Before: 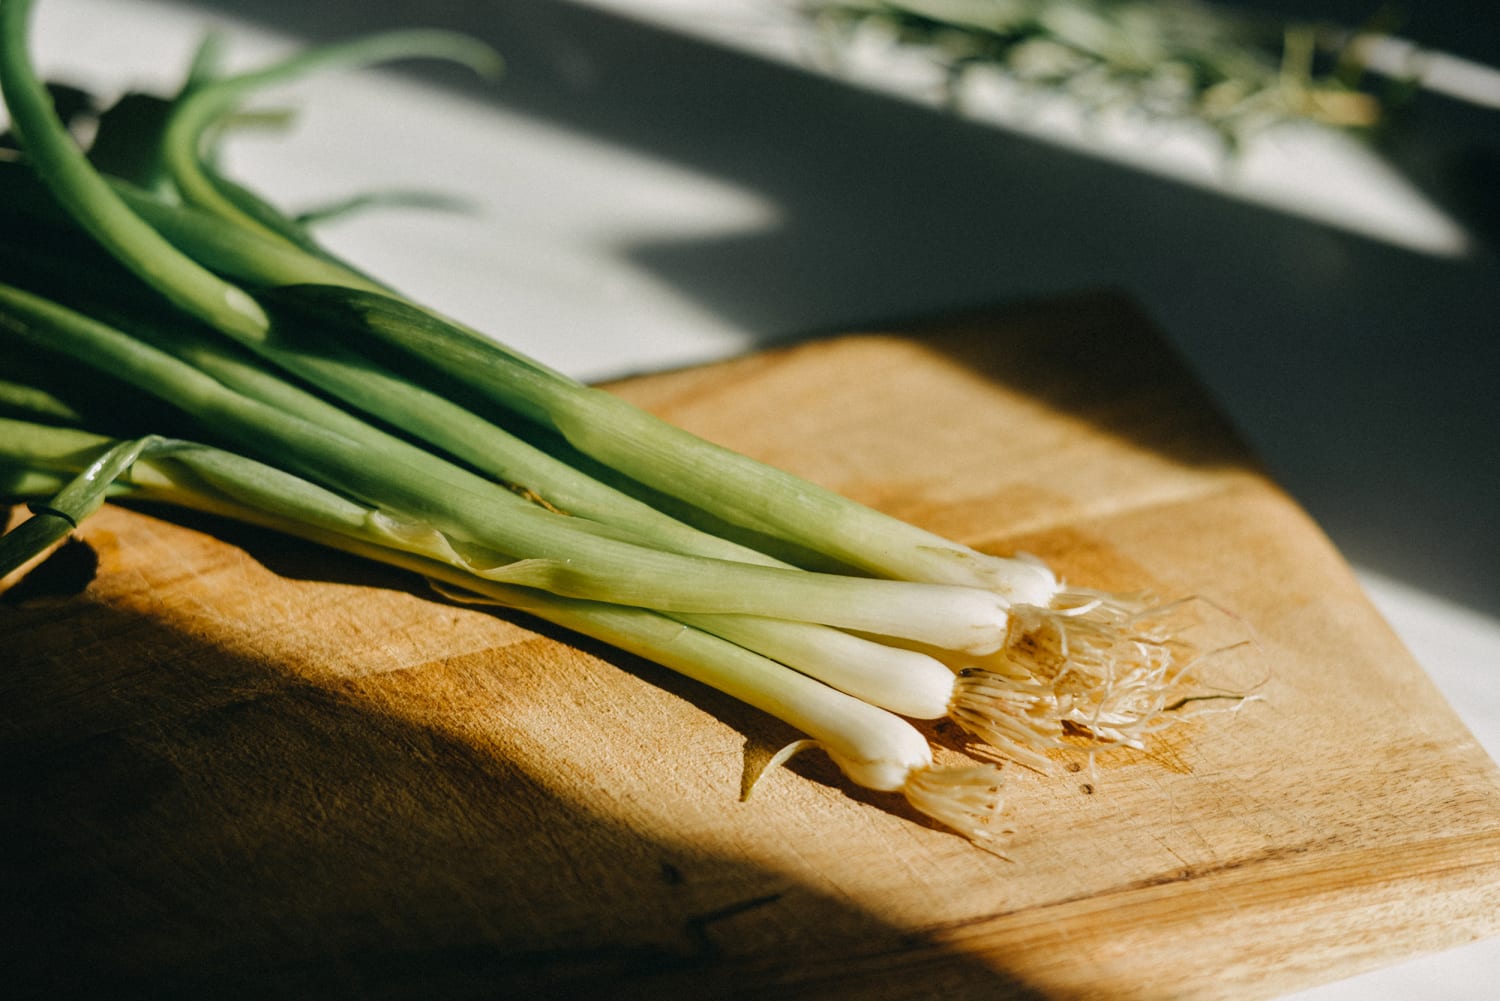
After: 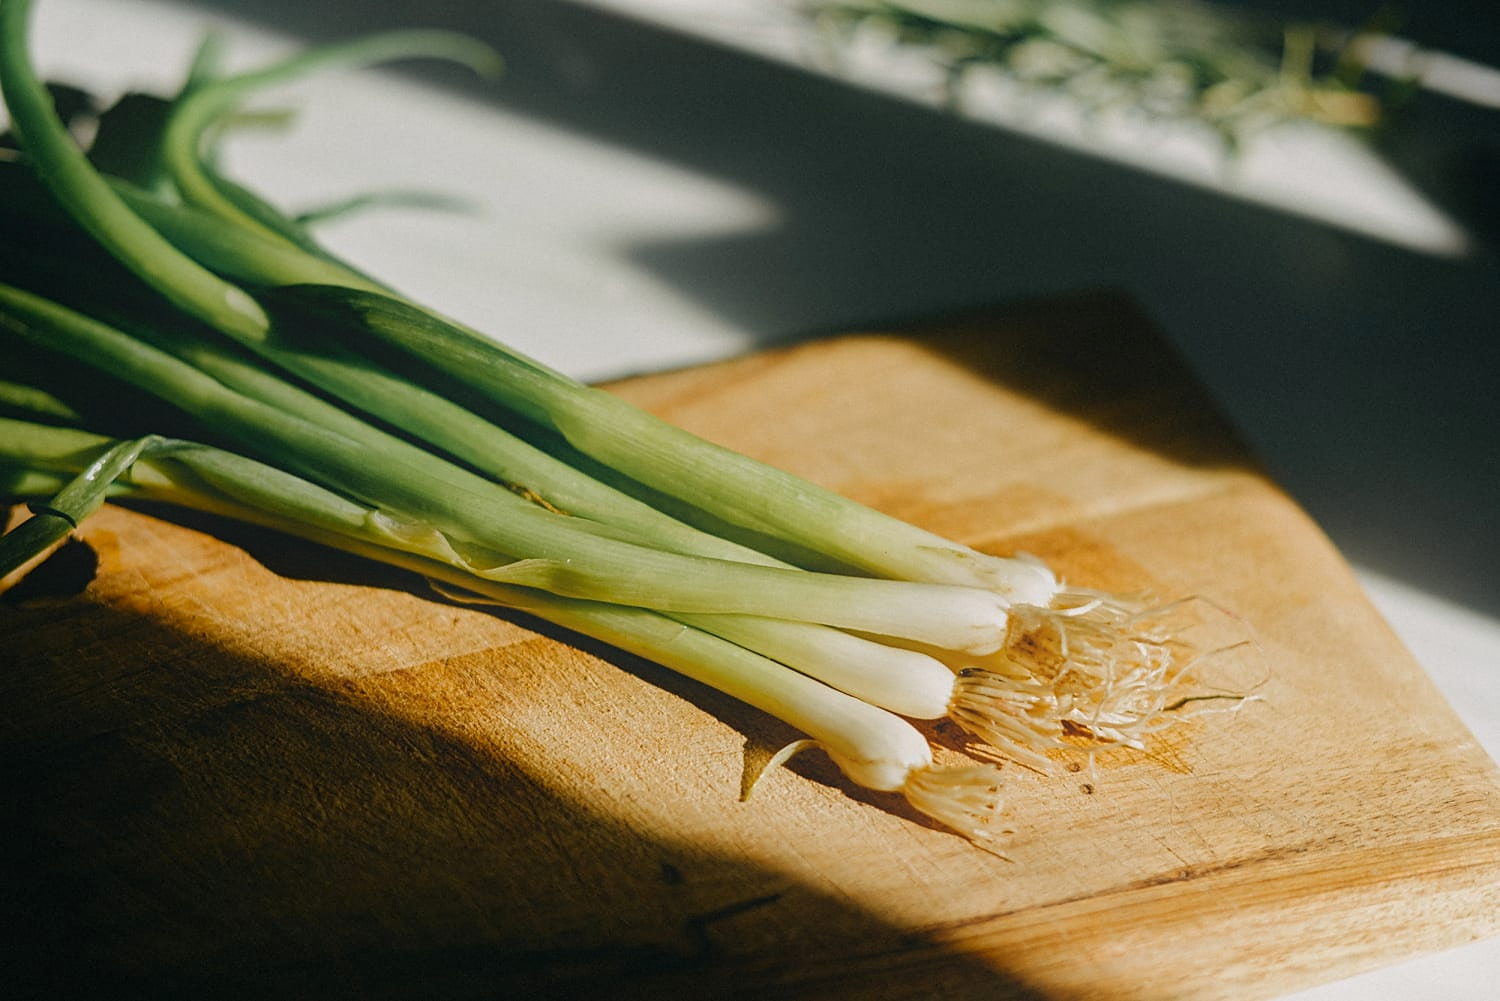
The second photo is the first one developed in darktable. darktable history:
sharpen: radius 1.465, amount 0.398, threshold 1.175
exposure: black level correction 0.001, exposure 0.016 EV, compensate highlight preservation false
contrast equalizer: y [[0.439, 0.44, 0.442, 0.457, 0.493, 0.498], [0.5 ×6], [0.5 ×6], [0 ×6], [0 ×6]]
